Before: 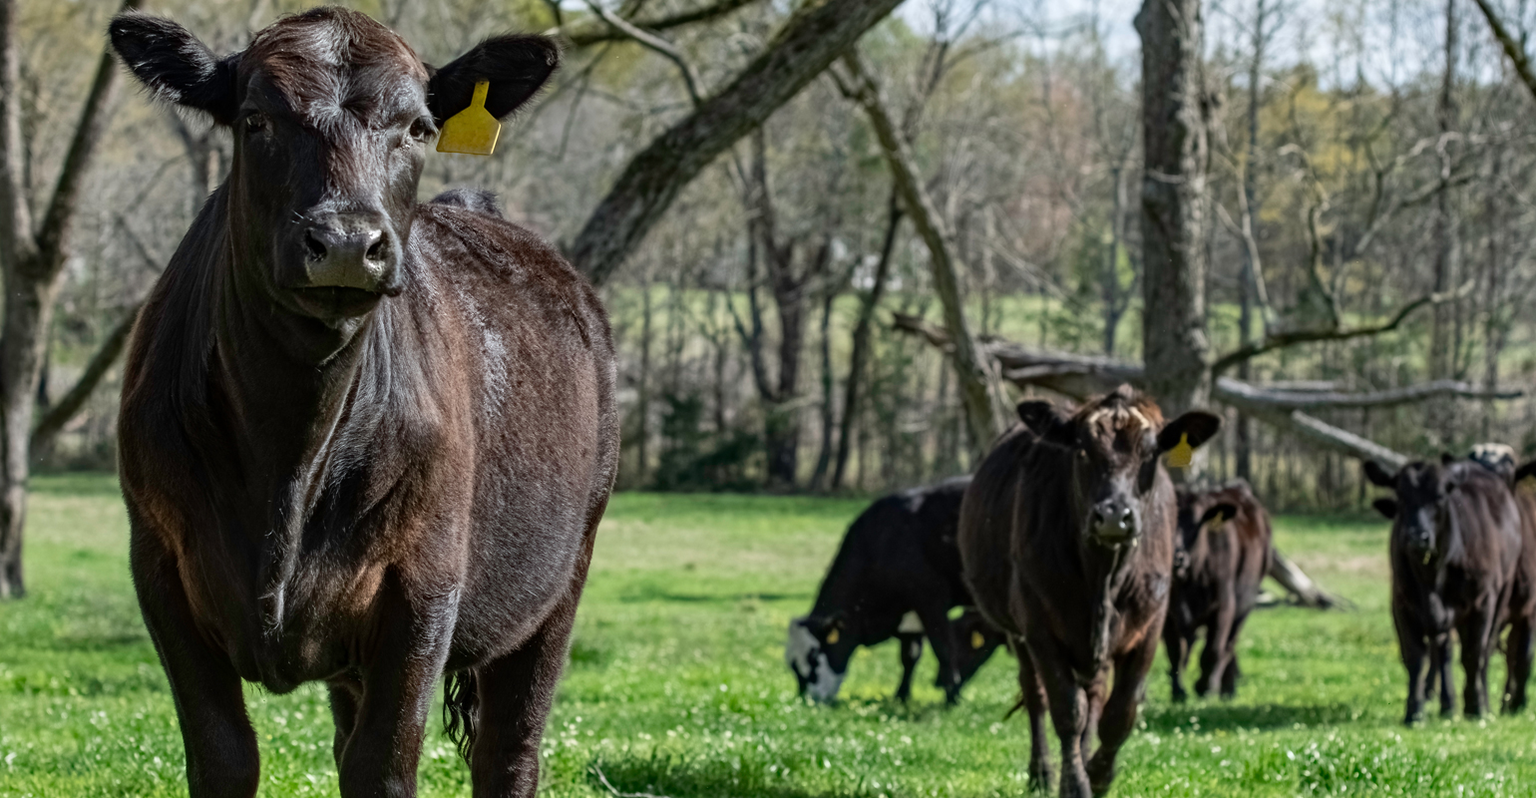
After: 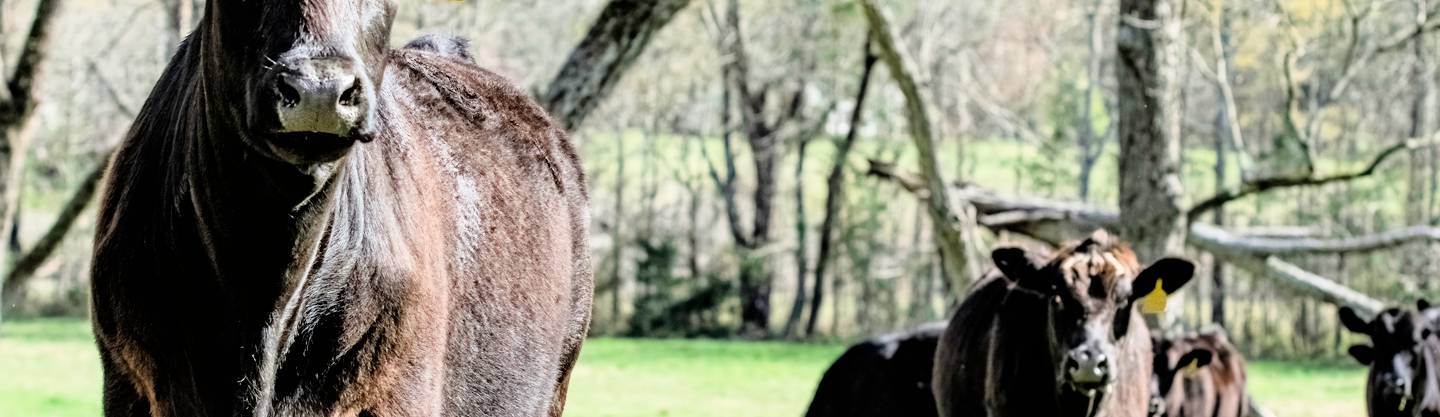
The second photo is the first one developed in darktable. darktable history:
exposure: black level correction 0, exposure 1.89 EV, compensate exposure bias true, compensate highlight preservation false
crop: left 1.819%, top 19.434%, right 4.614%, bottom 28.362%
filmic rgb: black relative exposure -4.41 EV, white relative exposure 5.03 EV, threshold 2.95 EV, hardness 2.23, latitude 40.82%, contrast 1.154, highlights saturation mix 10.51%, shadows ↔ highlights balance 0.844%, enable highlight reconstruction true
